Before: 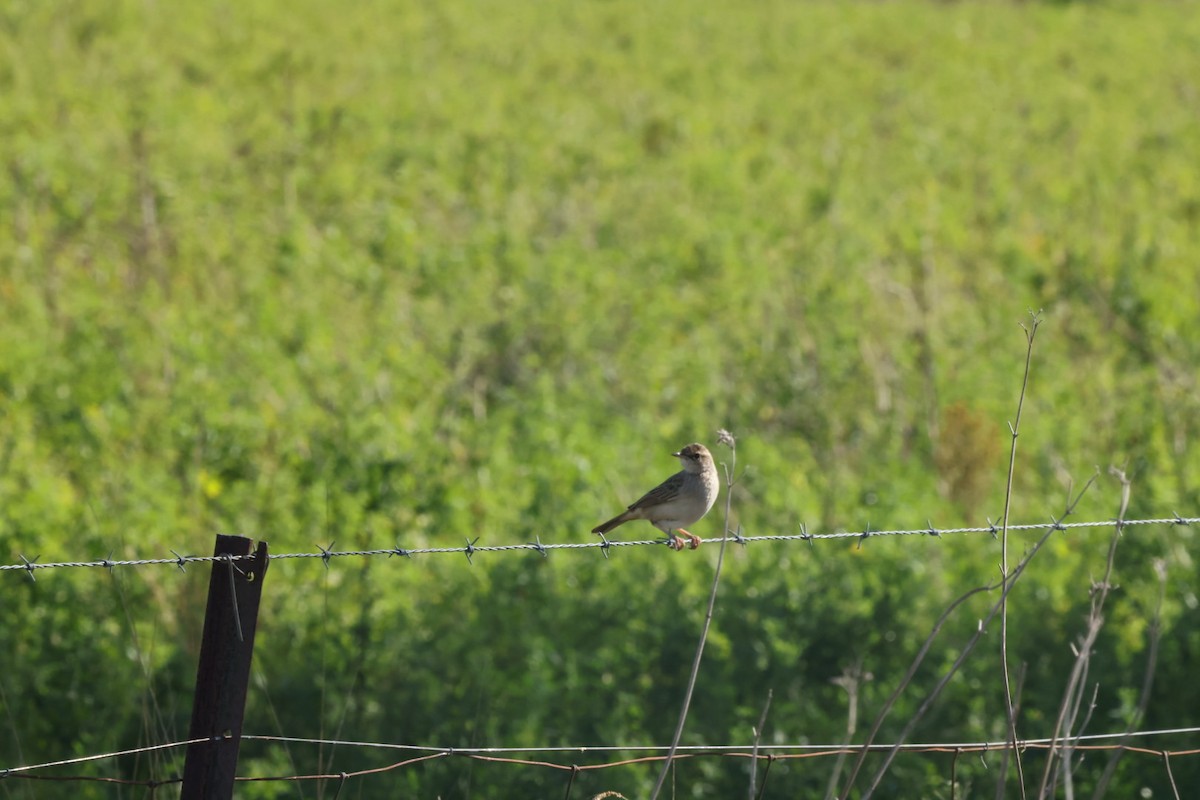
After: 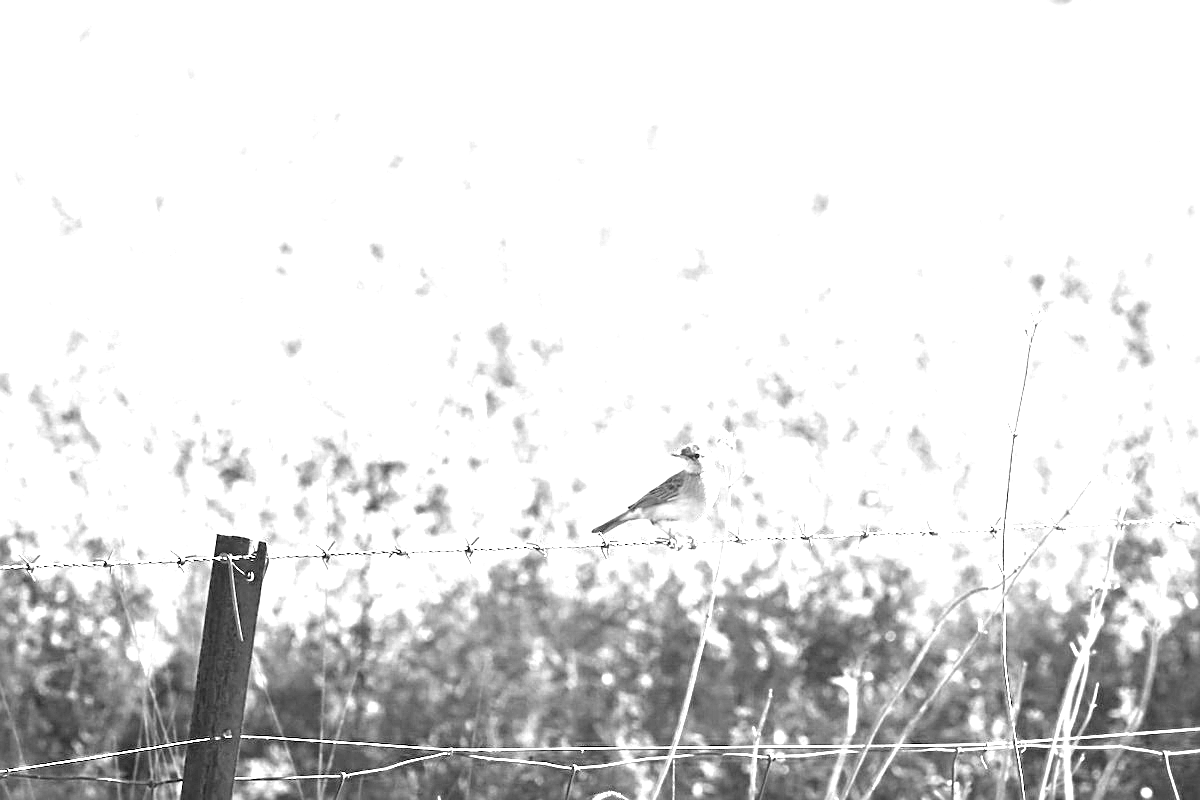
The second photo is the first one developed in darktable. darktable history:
sharpen: on, module defaults
monochrome: on, module defaults
white balance: red 8, blue 8
exposure: exposure -1.468 EV, compensate highlight preservation false
